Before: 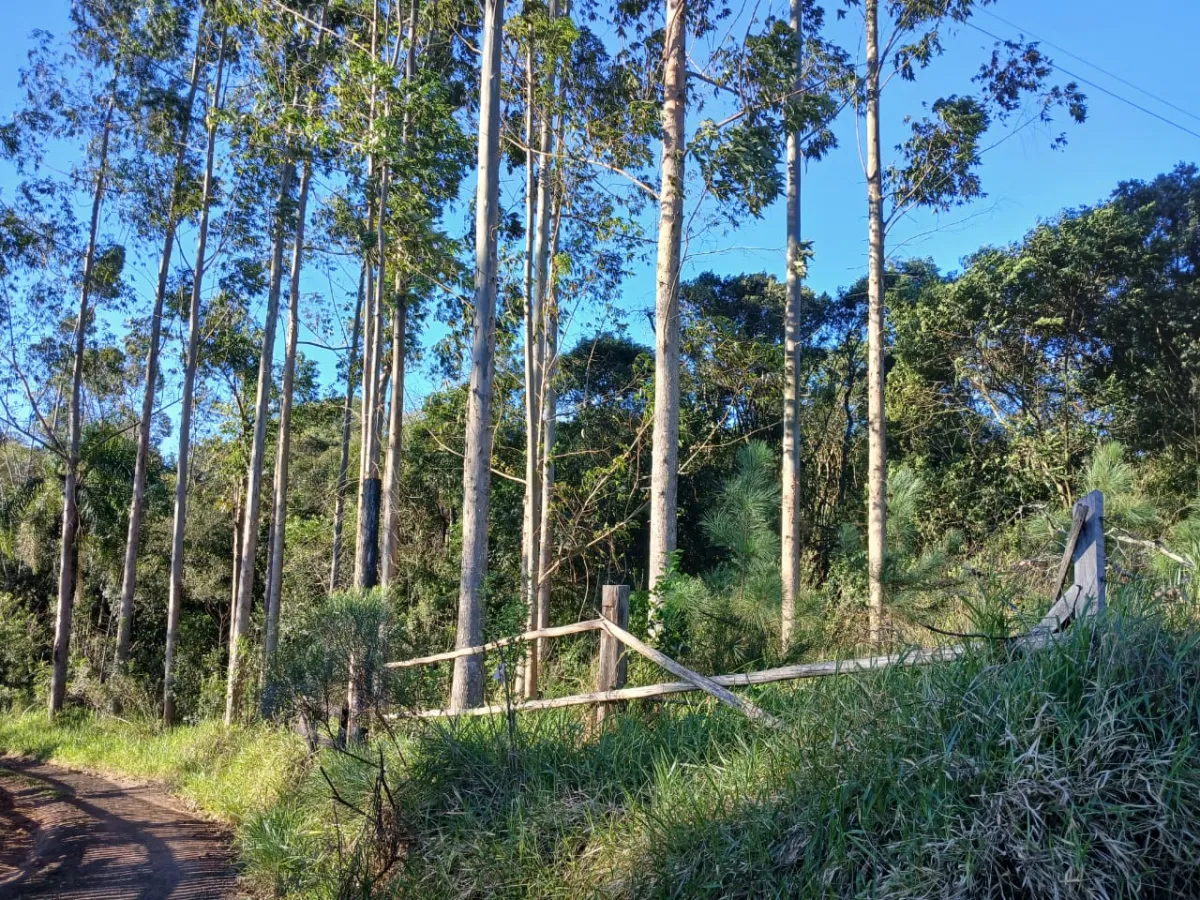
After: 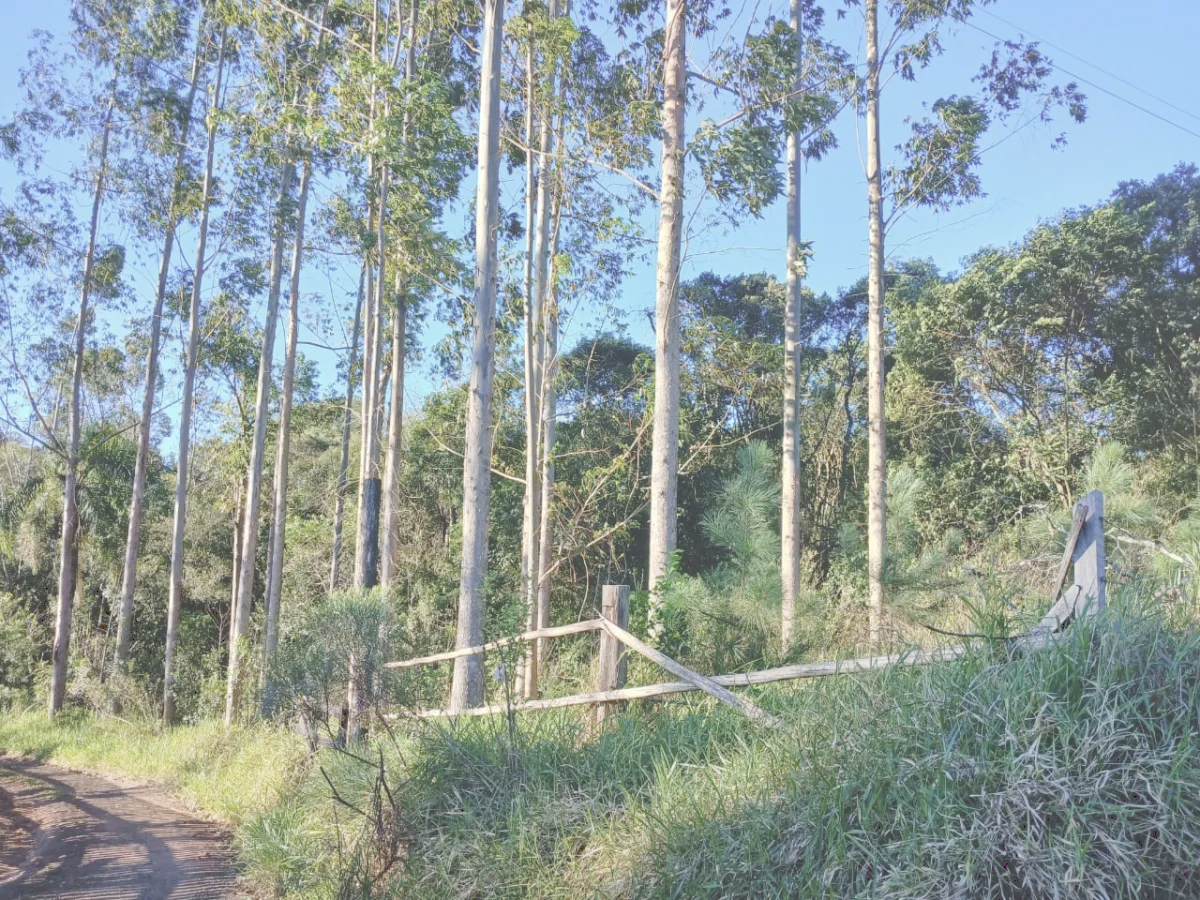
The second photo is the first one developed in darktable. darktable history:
tone curve: curves: ch0 [(0, 0) (0.003, 0.275) (0.011, 0.288) (0.025, 0.309) (0.044, 0.326) (0.069, 0.346) (0.1, 0.37) (0.136, 0.396) (0.177, 0.432) (0.224, 0.473) (0.277, 0.516) (0.335, 0.566) (0.399, 0.611) (0.468, 0.661) (0.543, 0.711) (0.623, 0.761) (0.709, 0.817) (0.801, 0.867) (0.898, 0.911) (1, 1)], preserve colors none
